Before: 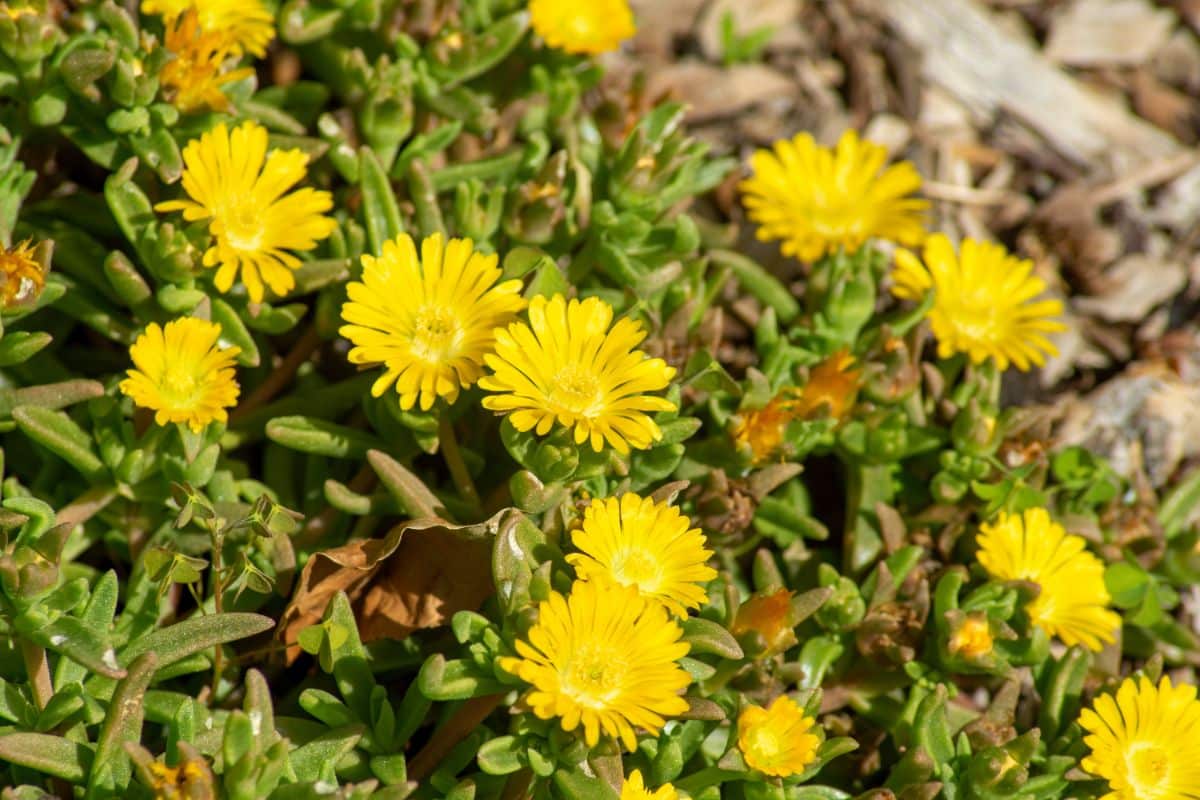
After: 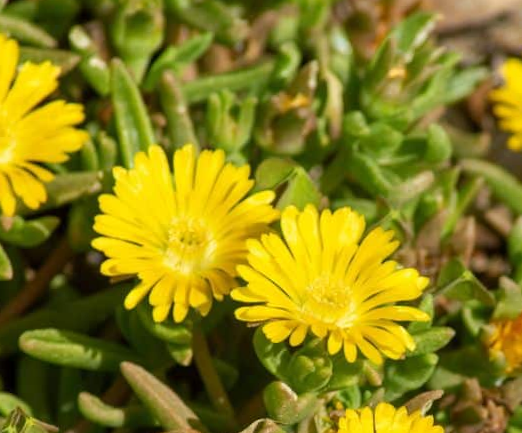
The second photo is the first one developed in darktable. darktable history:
crop: left 20.248%, top 10.86%, right 35.675%, bottom 34.321%
rotate and perspective: rotation -0.45°, automatic cropping original format, crop left 0.008, crop right 0.992, crop top 0.012, crop bottom 0.988
